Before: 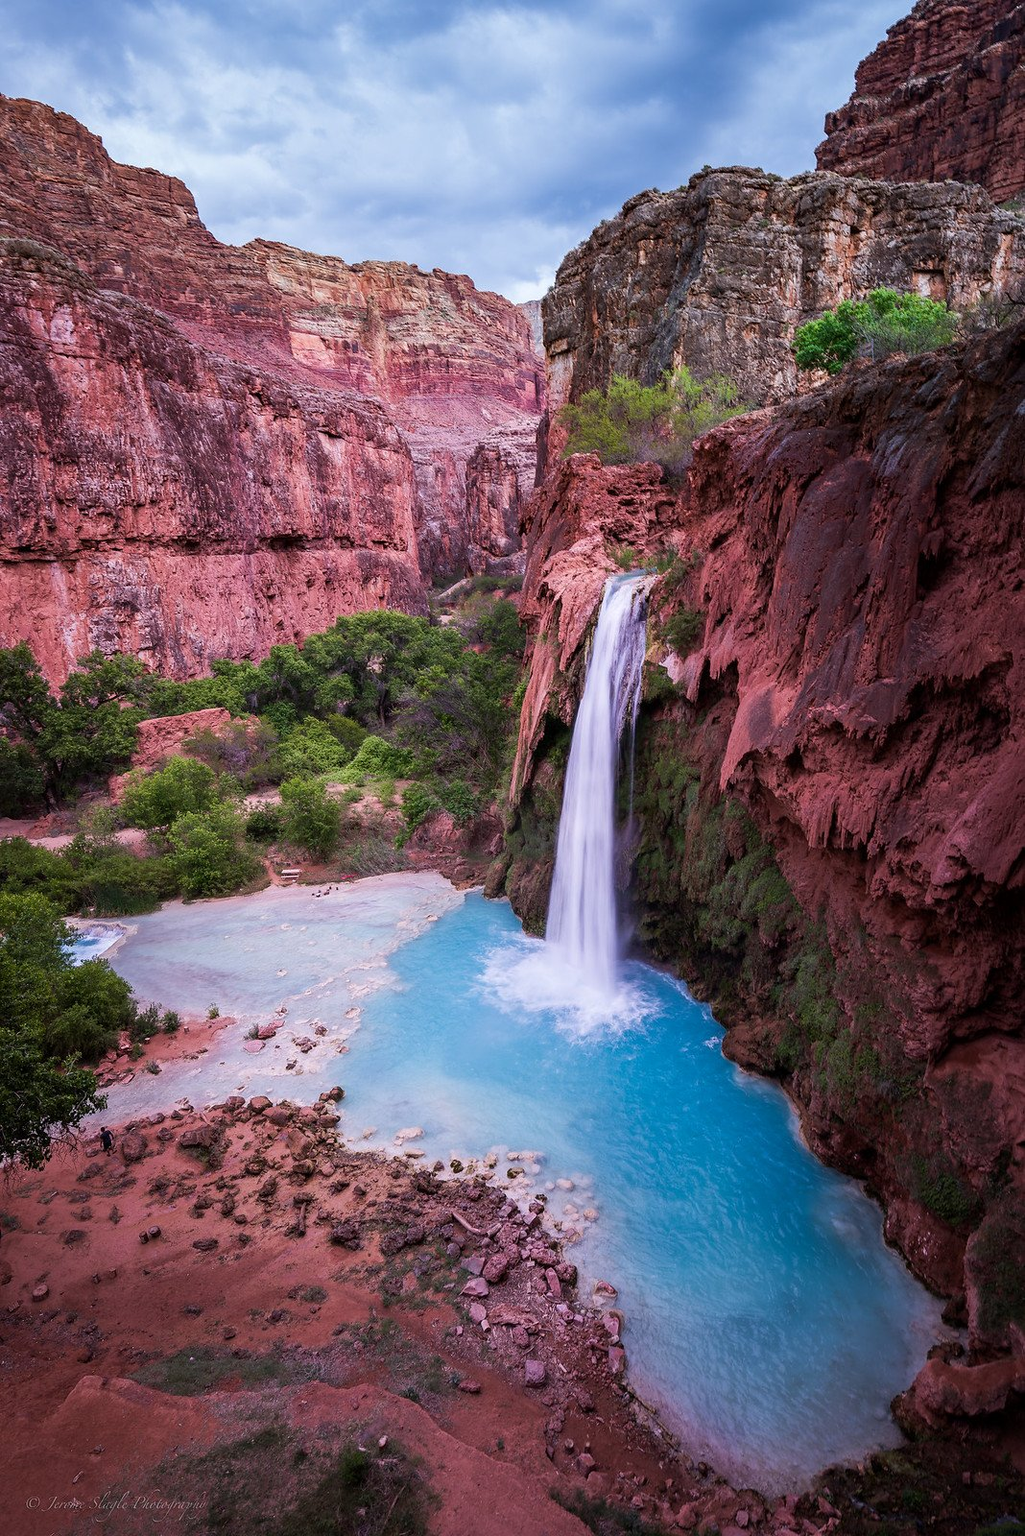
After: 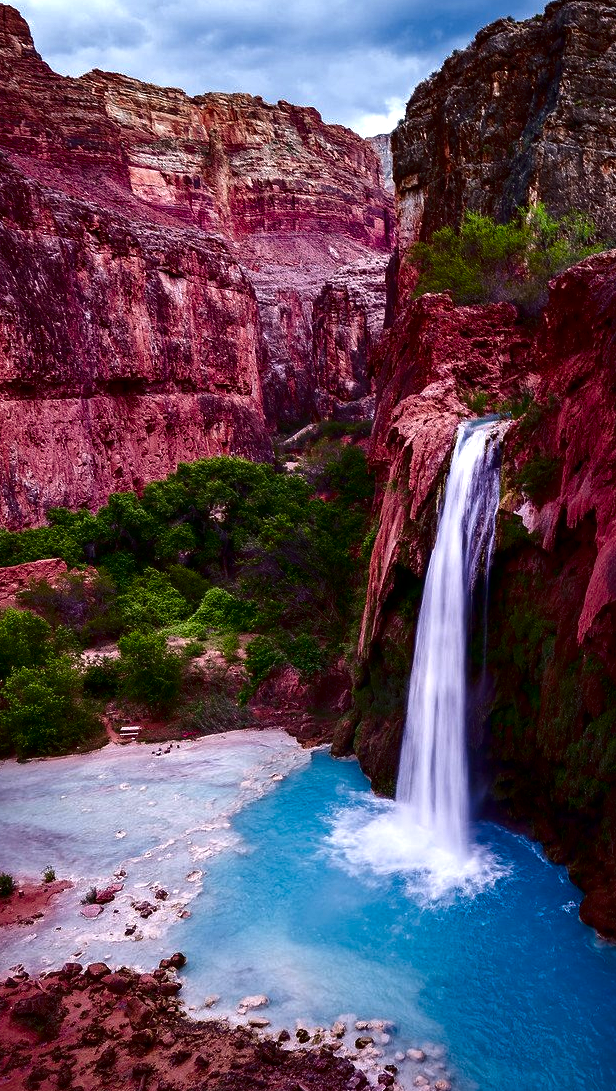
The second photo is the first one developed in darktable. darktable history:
crop: left 16.202%, top 11.208%, right 26.045%, bottom 20.557%
exposure: exposure 0.375 EV, compensate highlight preservation false
contrast brightness saturation: contrast 0.09, brightness -0.59, saturation 0.17
